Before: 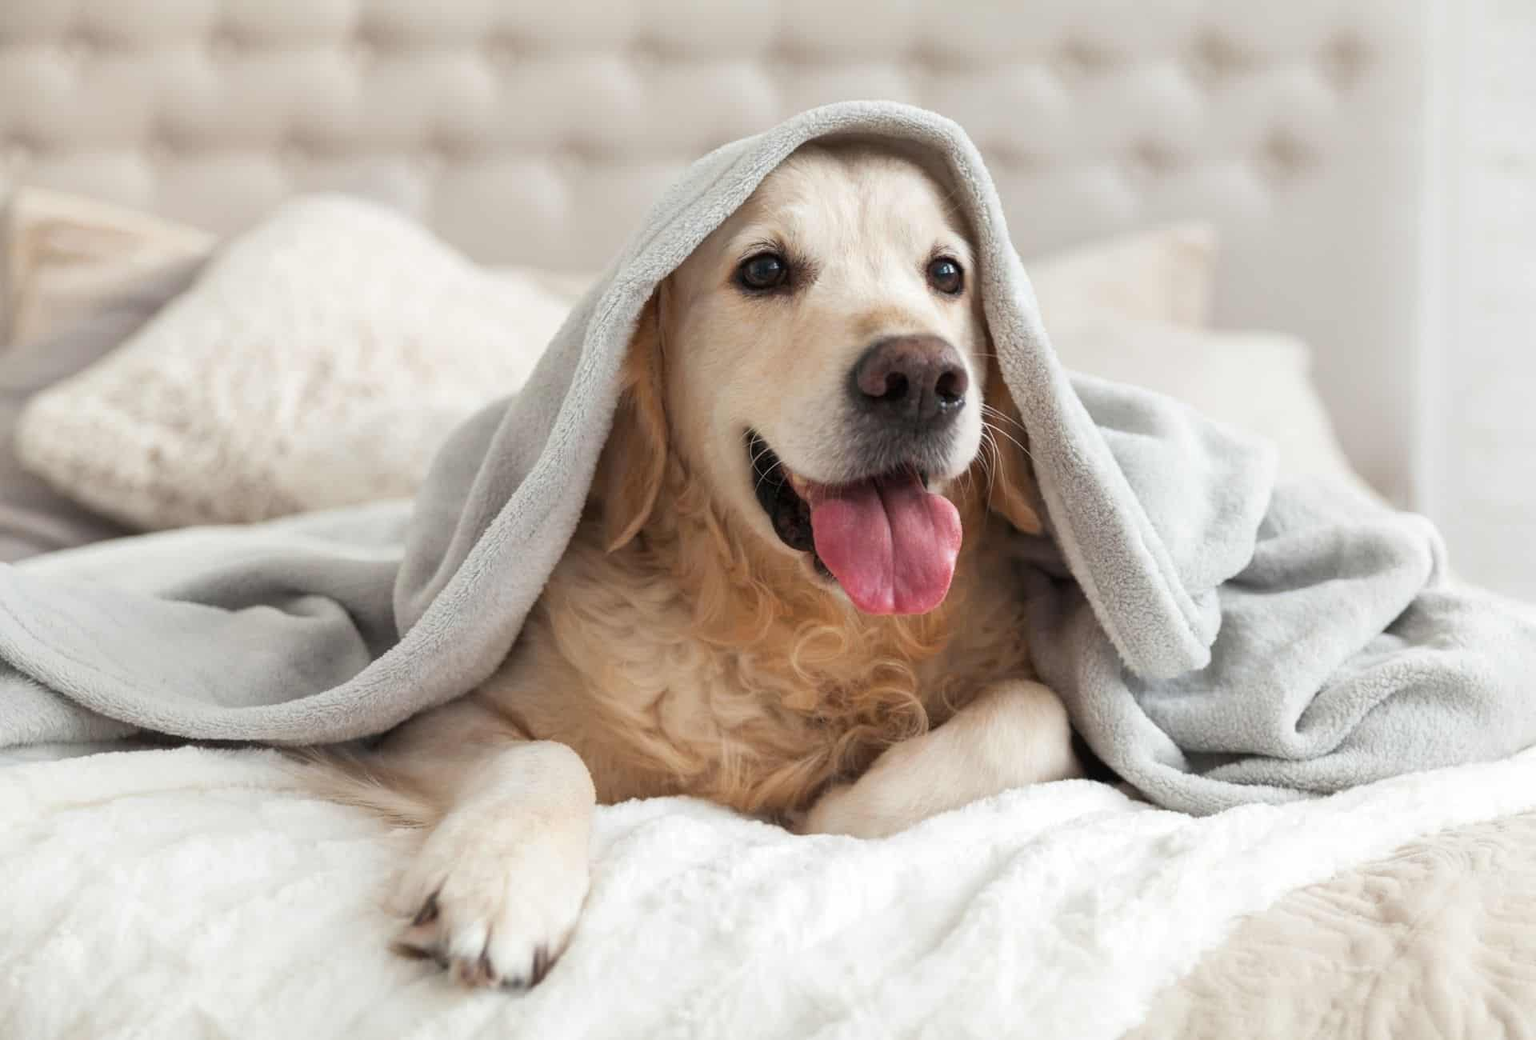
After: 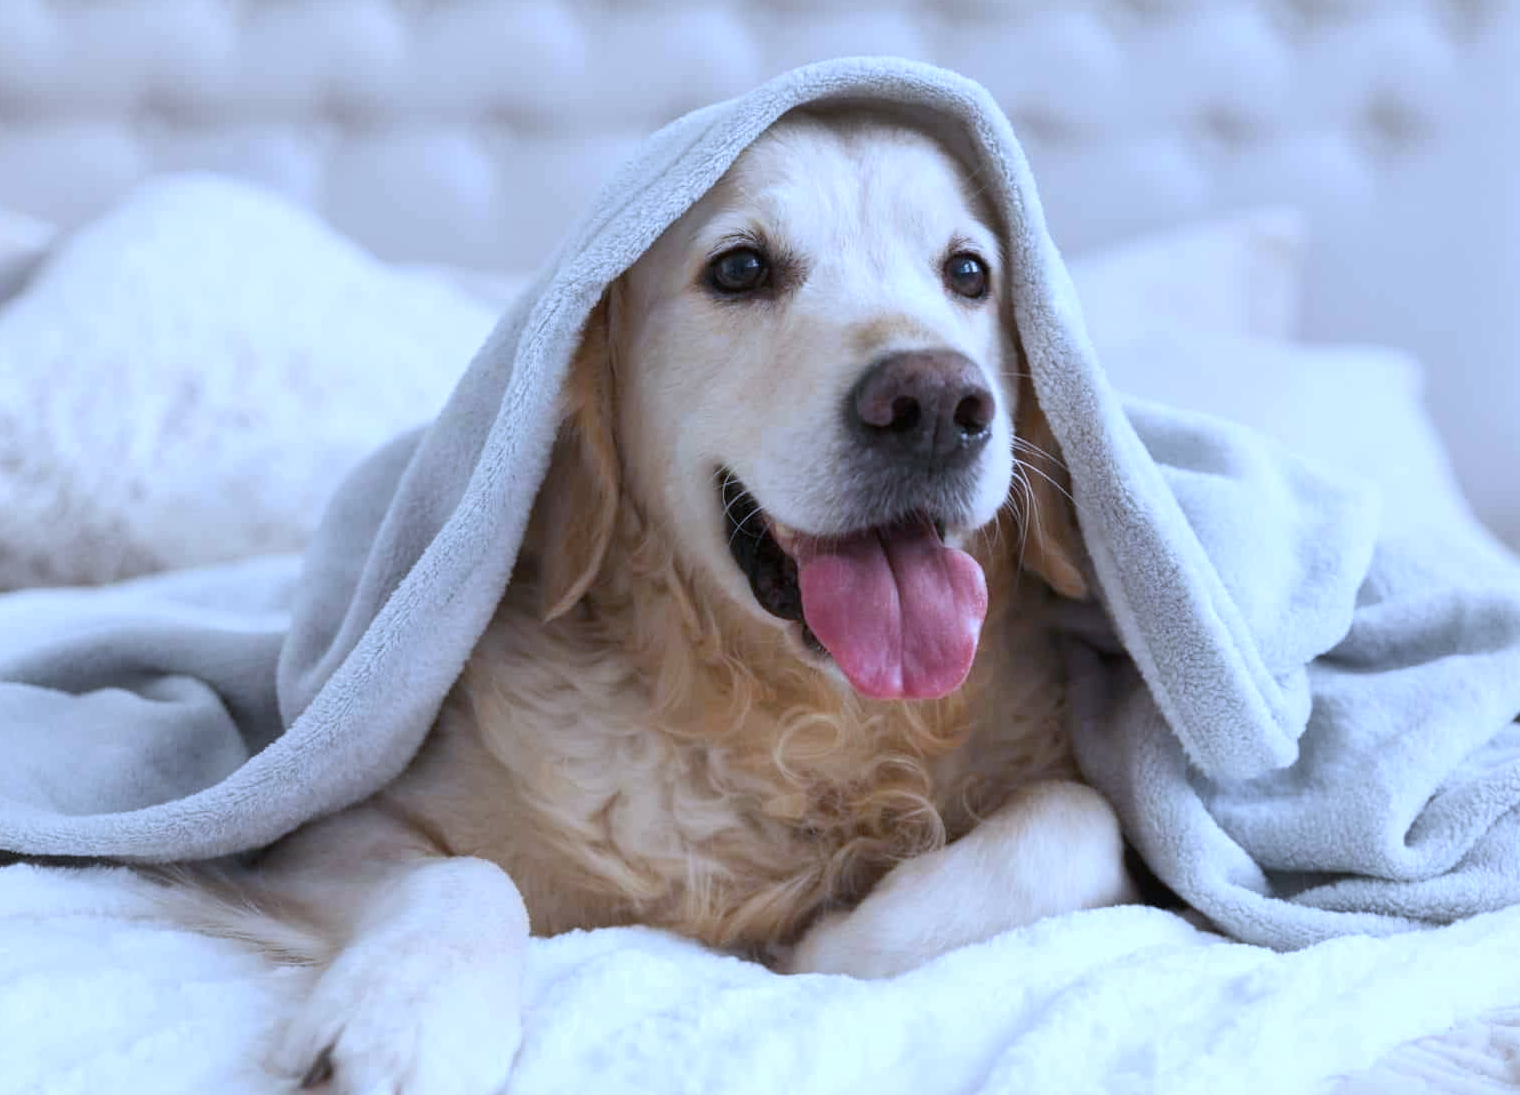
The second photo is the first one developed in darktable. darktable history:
white balance: red 0.871, blue 1.249
crop: left 11.225%, top 5.381%, right 9.565%, bottom 10.314%
